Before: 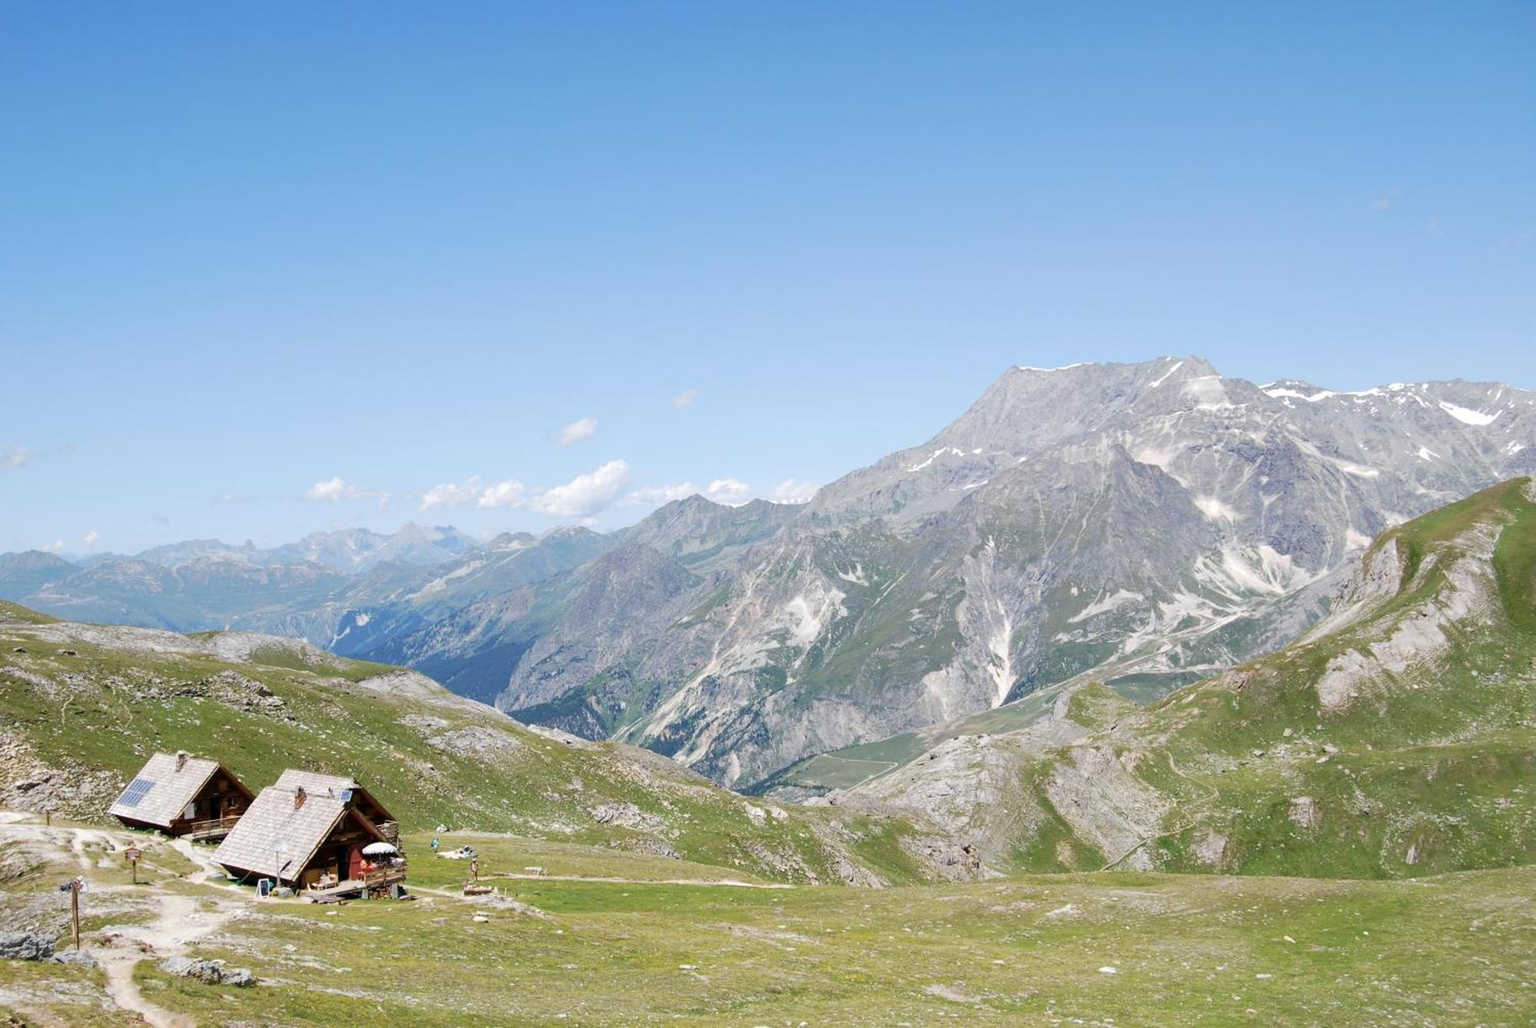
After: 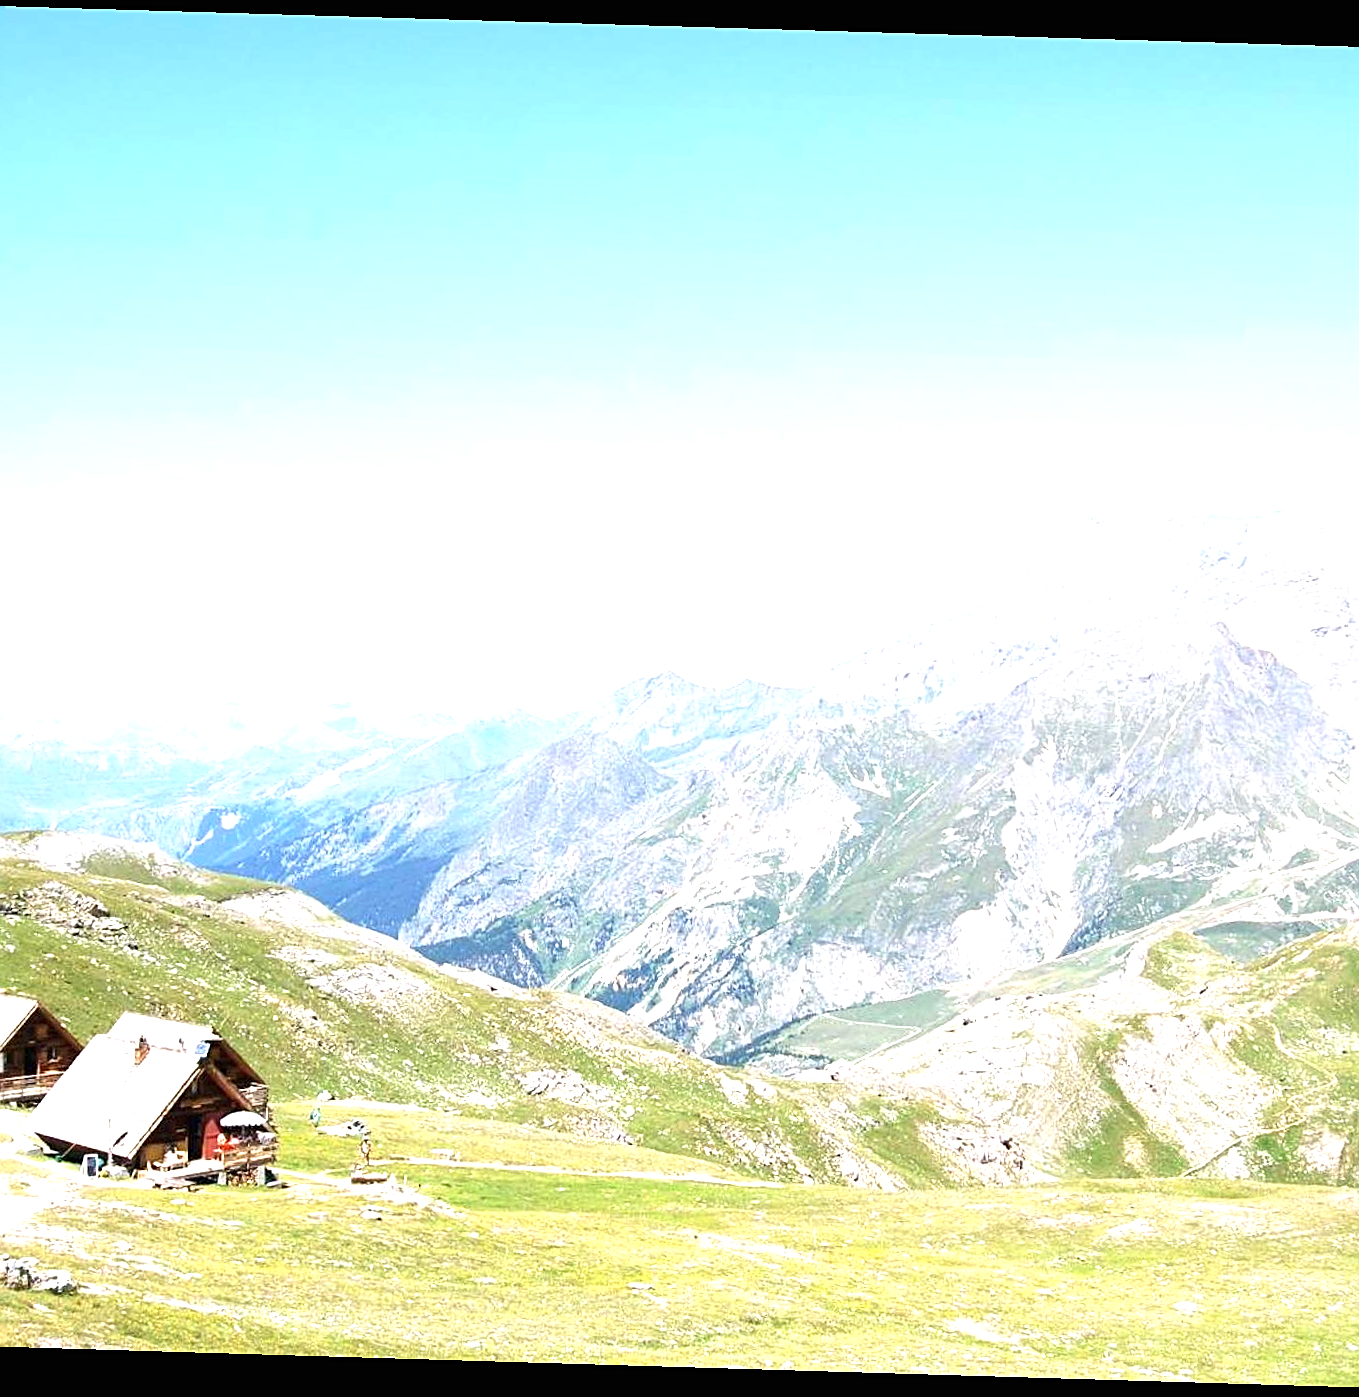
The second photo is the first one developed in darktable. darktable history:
crop and rotate: left 12.673%, right 20.66%
rotate and perspective: rotation 1.72°, automatic cropping off
sharpen: on, module defaults
exposure: black level correction 0, exposure 1.388 EV, compensate exposure bias true, compensate highlight preservation false
